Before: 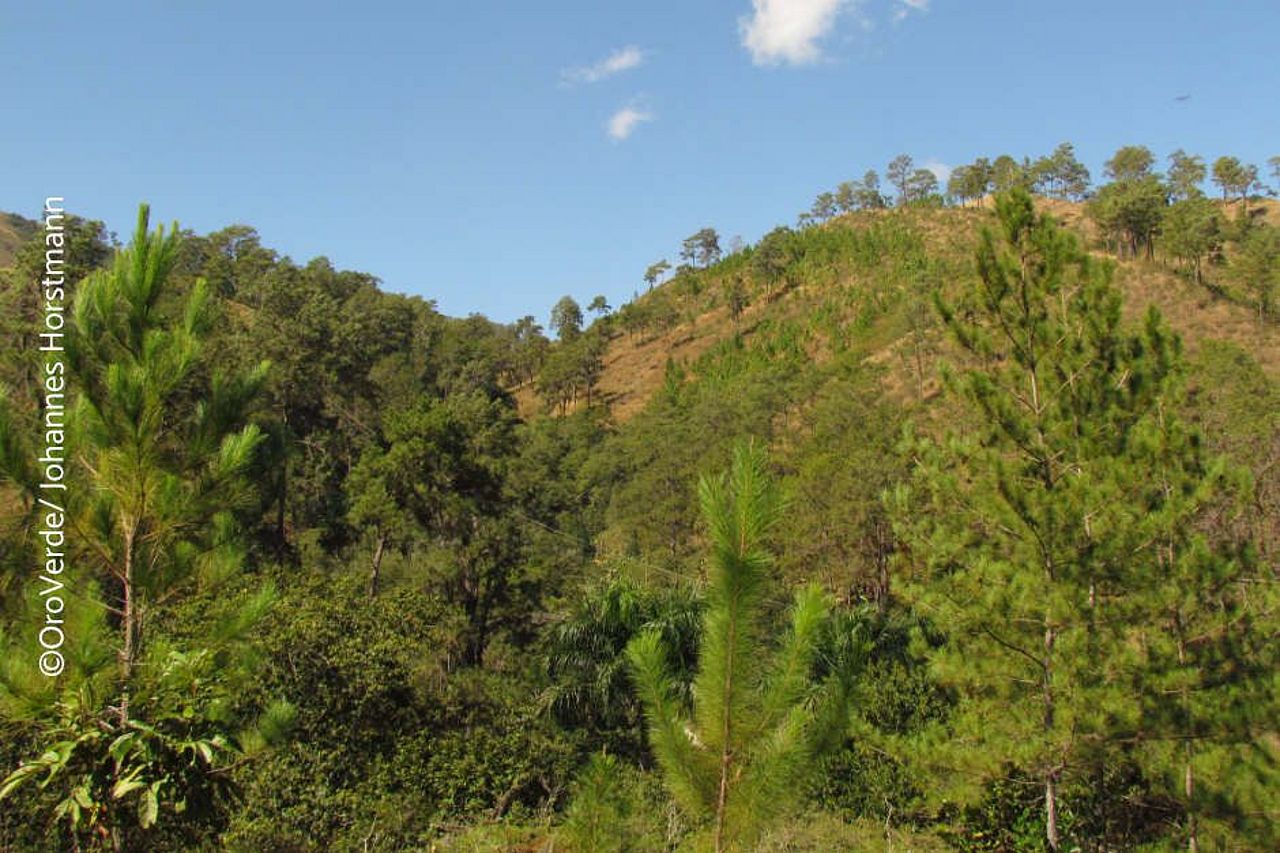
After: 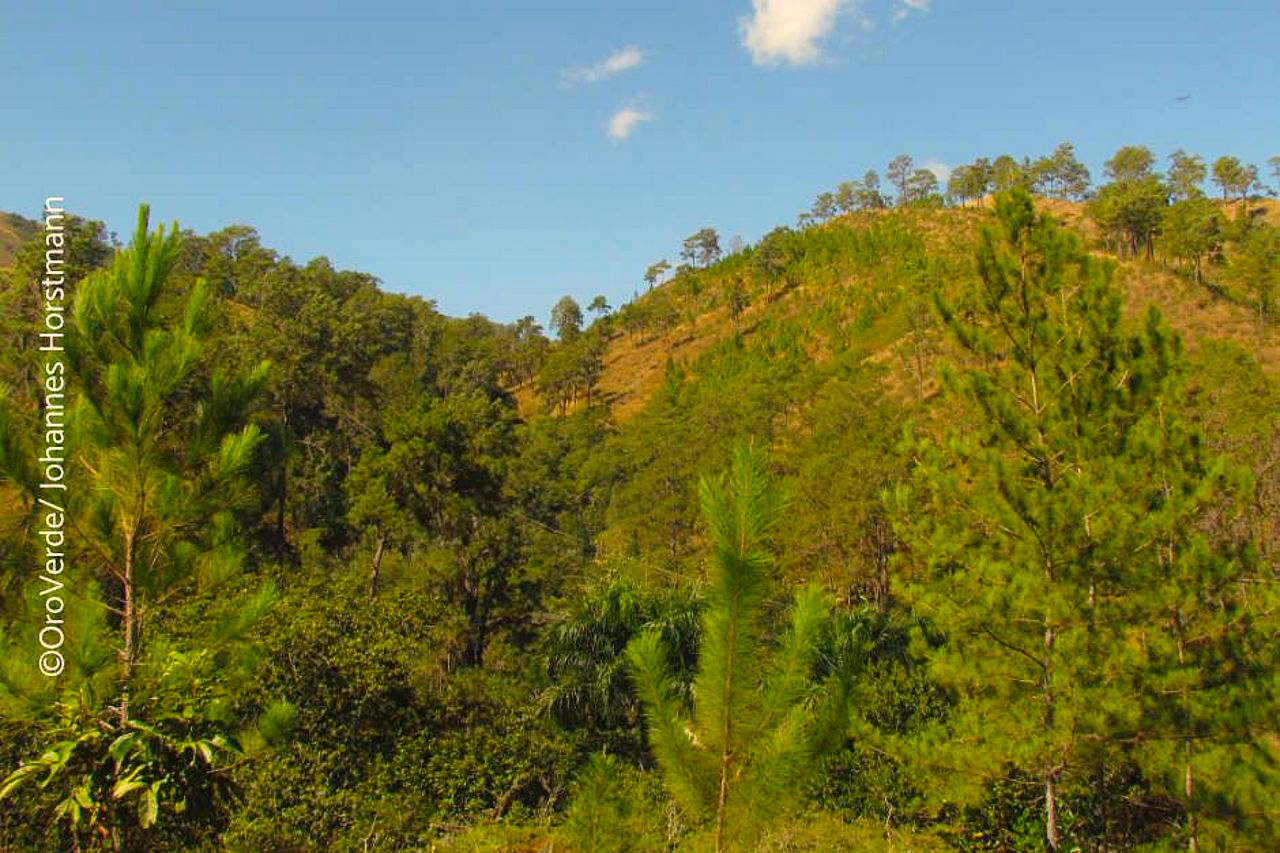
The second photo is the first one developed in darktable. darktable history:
color balance rgb: perceptual saturation grading › global saturation 20%, global vibrance 20%
contrast equalizer: y [[0.5, 0.5, 0.472, 0.5, 0.5, 0.5], [0.5 ×6], [0.5 ×6], [0 ×6], [0 ×6]]
white balance: red 1.045, blue 0.932
